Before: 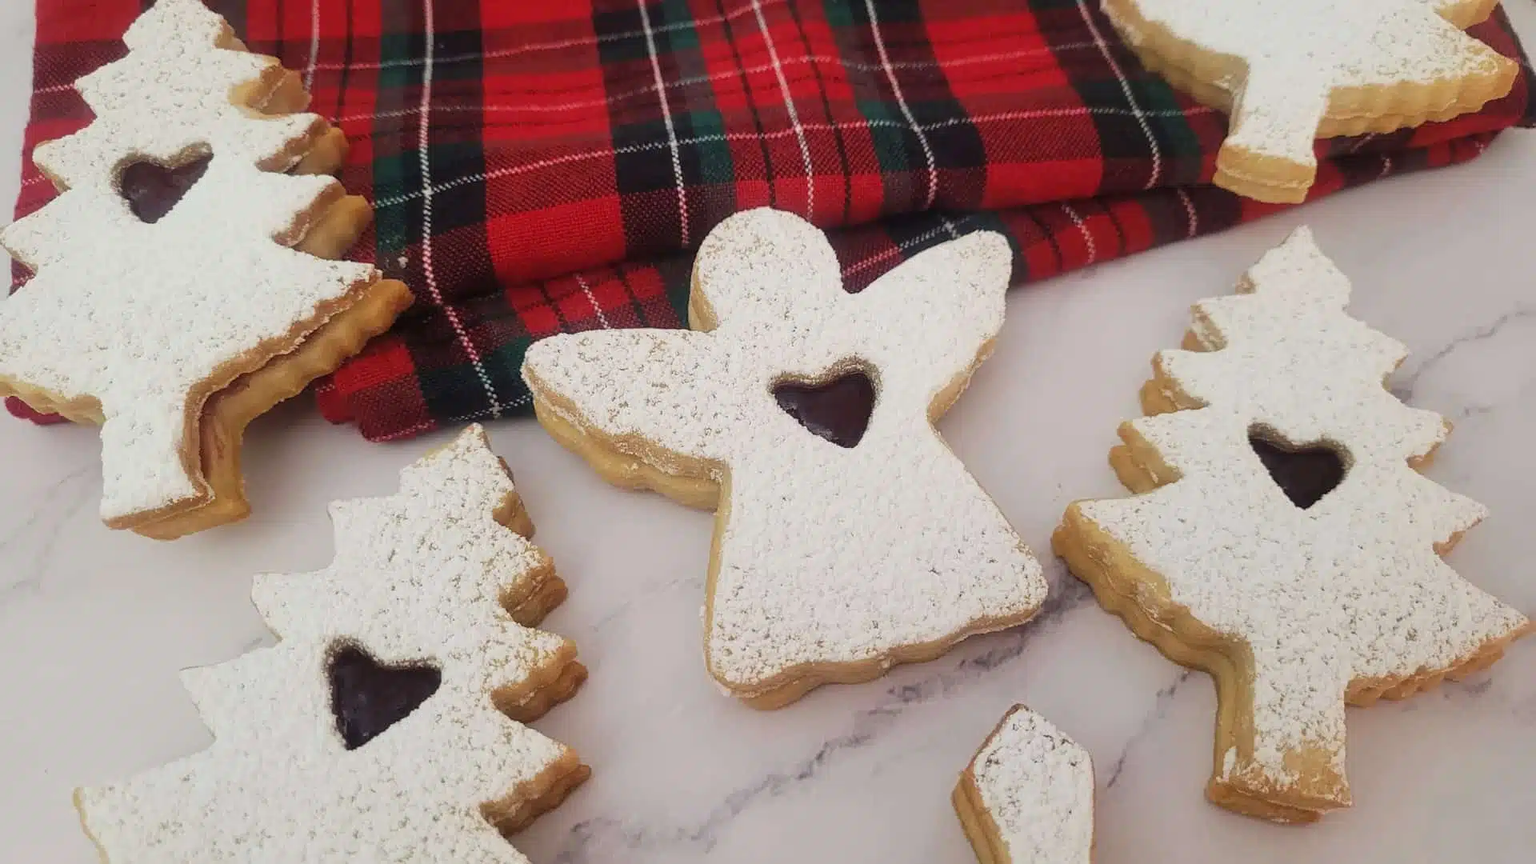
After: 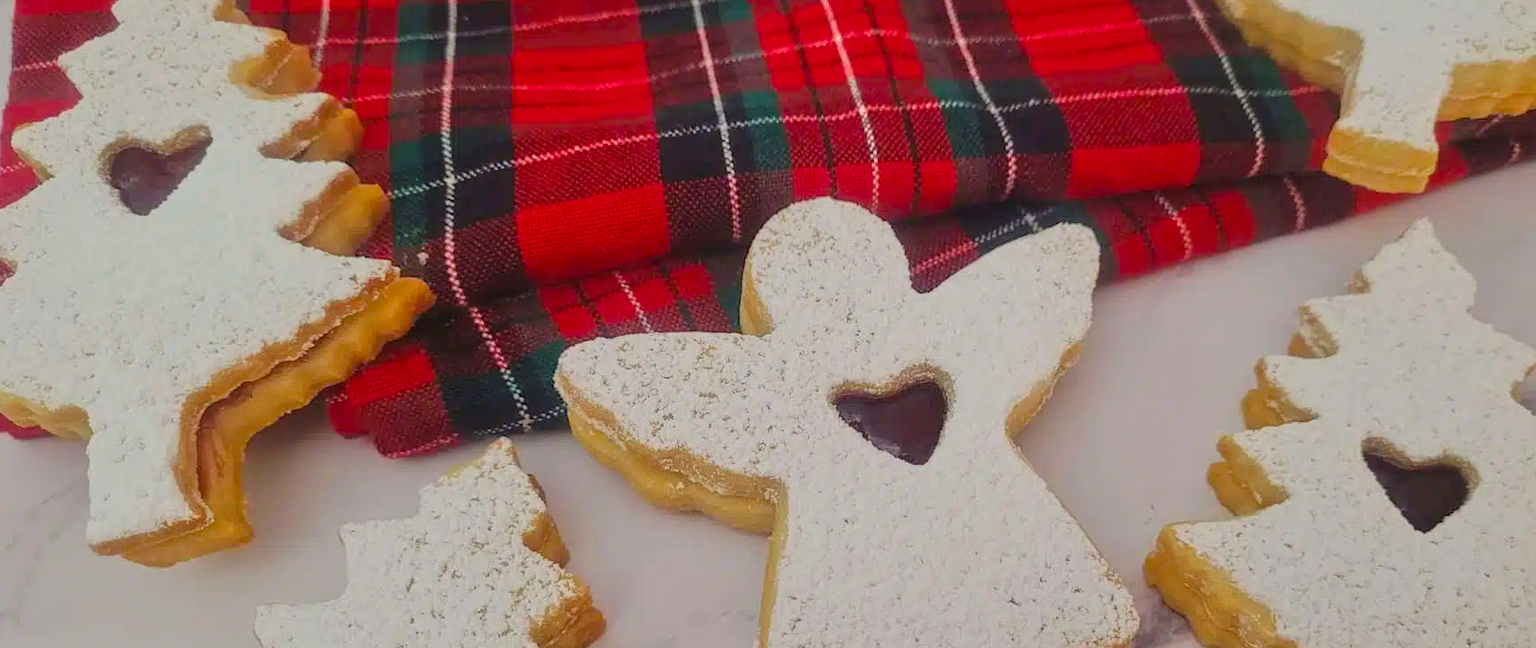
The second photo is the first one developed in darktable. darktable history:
color balance rgb: perceptual saturation grading › global saturation 25%, global vibrance 20%
tone equalizer: -8 EV -0.002 EV, -7 EV 0.005 EV, -6 EV -0.008 EV, -5 EV 0.007 EV, -4 EV -0.042 EV, -3 EV -0.233 EV, -2 EV -0.662 EV, -1 EV -0.983 EV, +0 EV -0.969 EV, smoothing diameter 2%, edges refinement/feathering 20, mask exposure compensation -1.57 EV, filter diffusion 5
crop: left 1.509%, top 3.452%, right 7.696%, bottom 28.452%
exposure: black level correction -0.002, exposure 0.54 EV, compensate highlight preservation false
